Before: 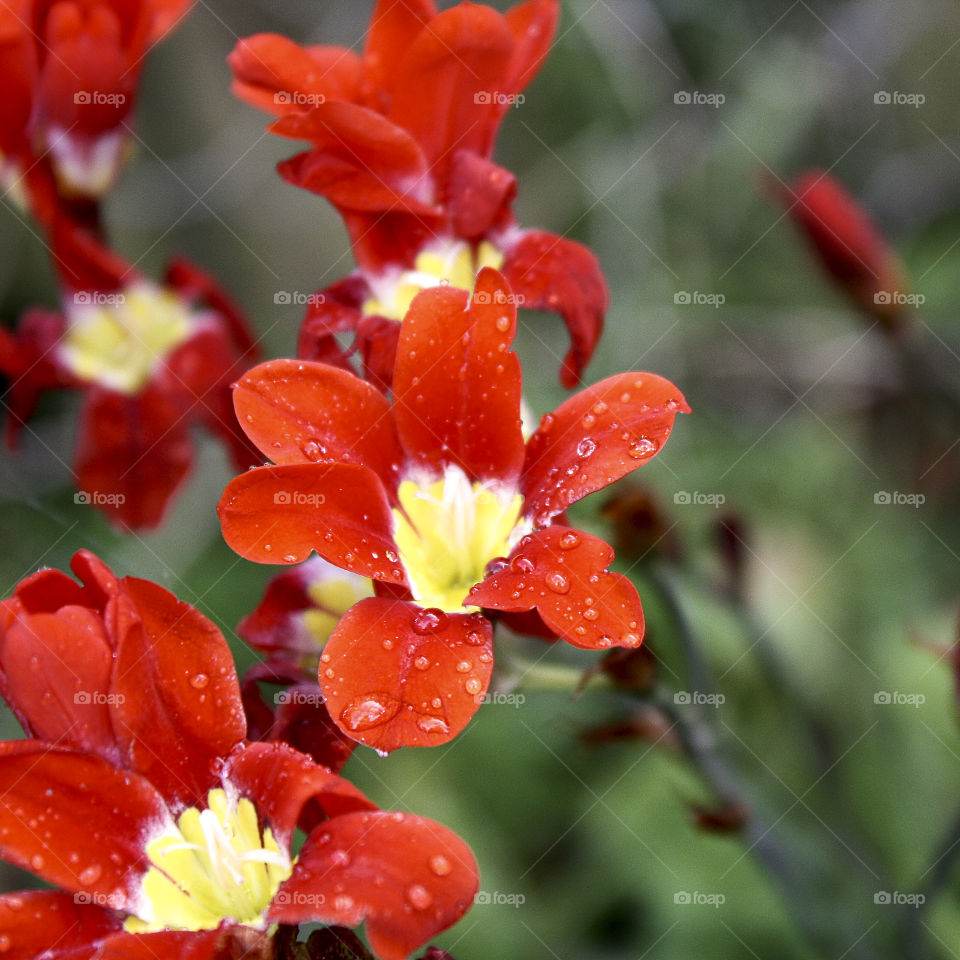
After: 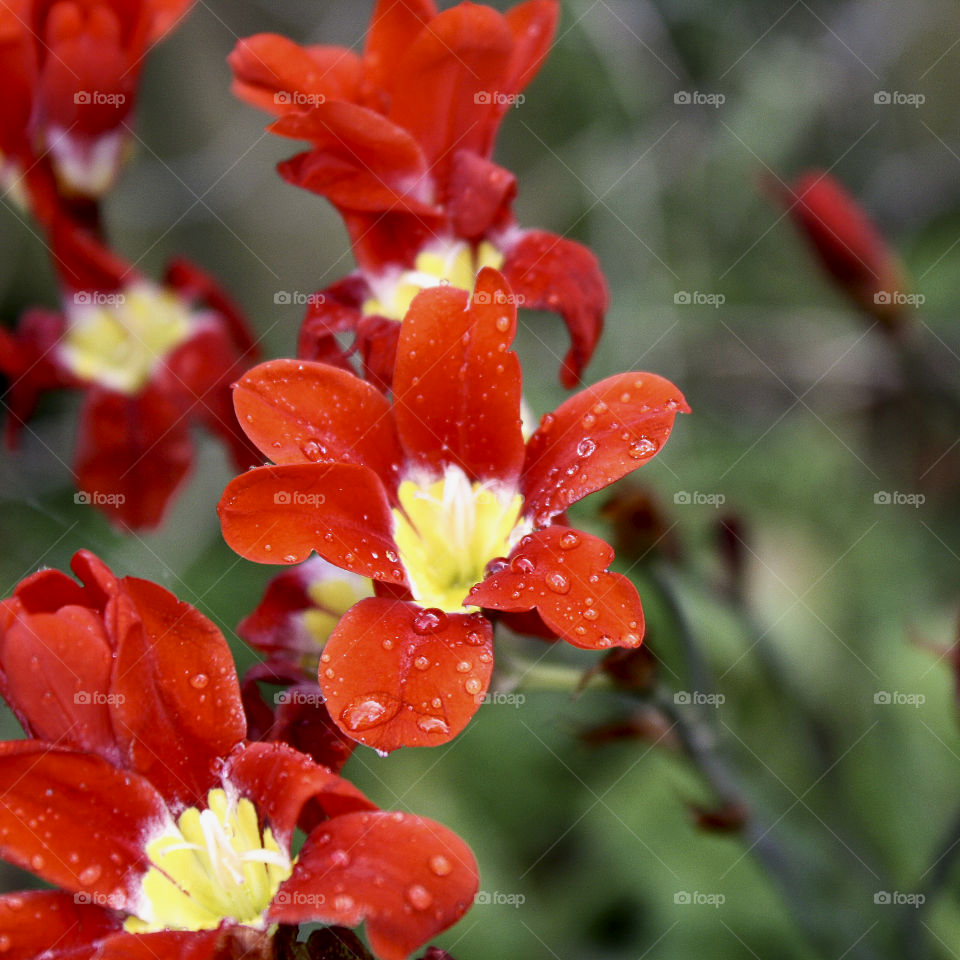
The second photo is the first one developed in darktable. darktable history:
exposure: black level correction 0.001, exposure -0.122 EV, compensate highlight preservation false
